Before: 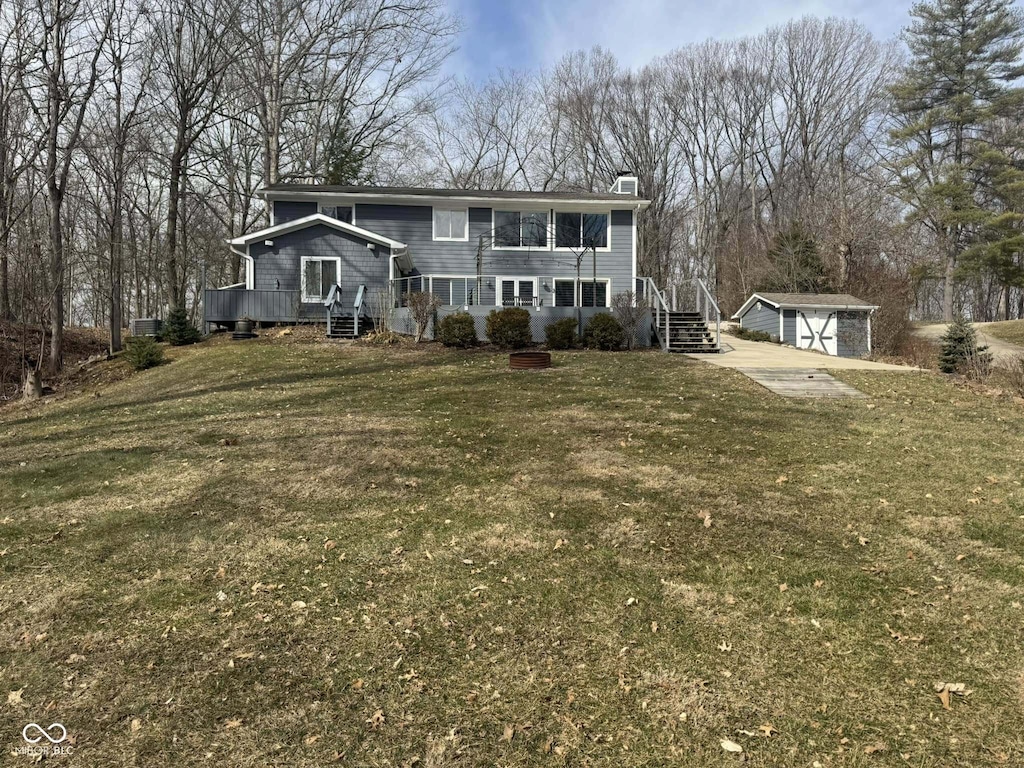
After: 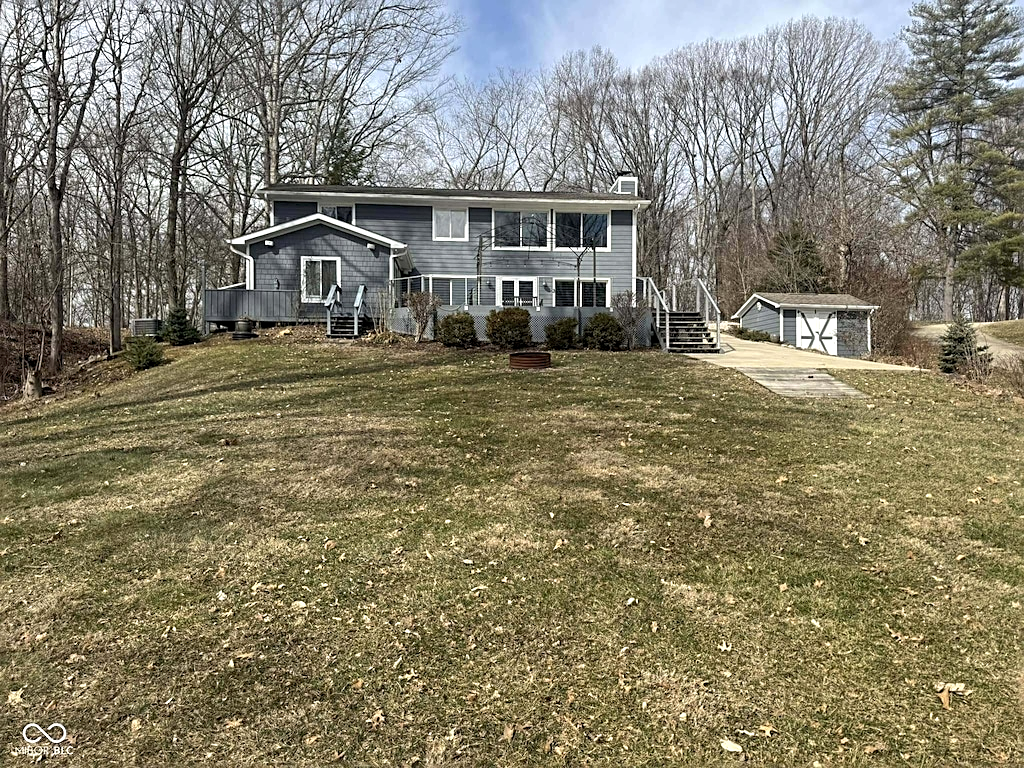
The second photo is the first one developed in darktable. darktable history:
sharpen: on, module defaults
local contrast: highlights 104%, shadows 100%, detail 119%, midtone range 0.2
levels: white 99.89%, levels [0, 0.476, 0.951]
